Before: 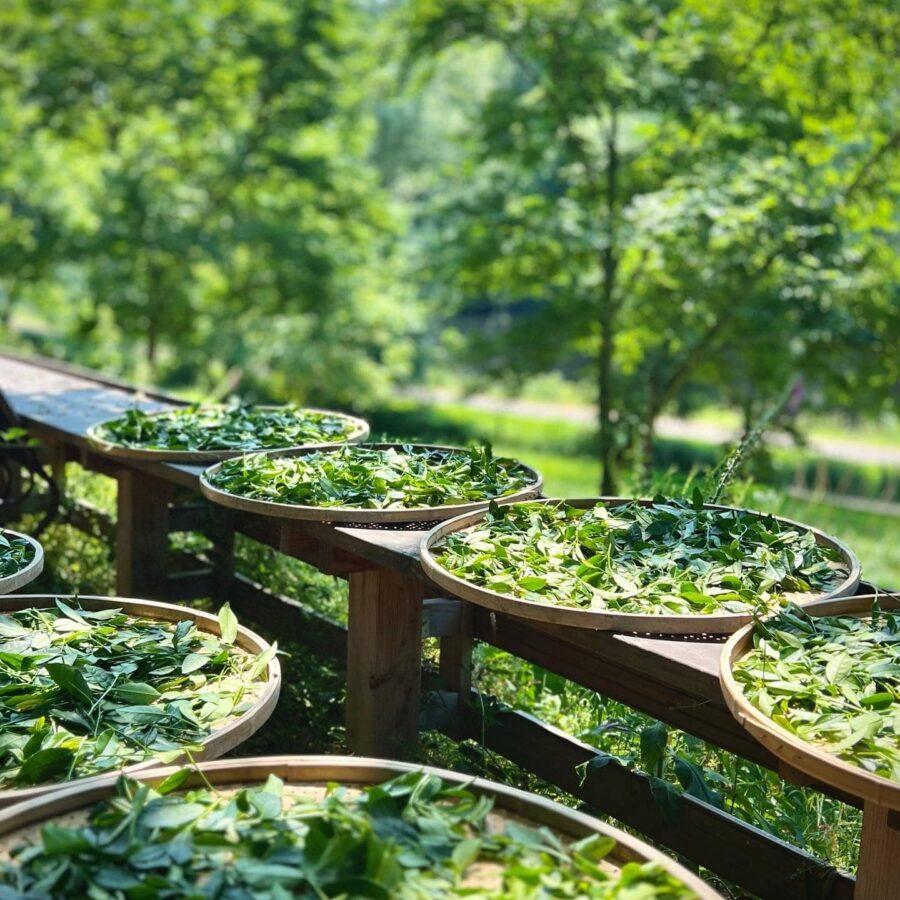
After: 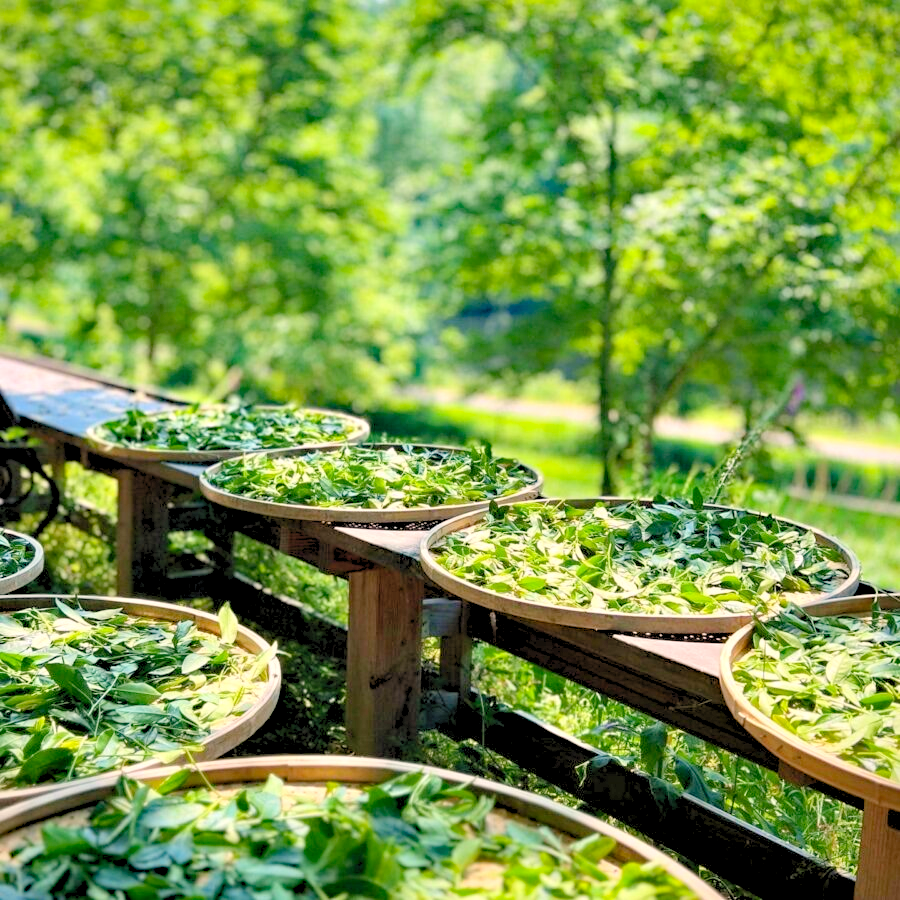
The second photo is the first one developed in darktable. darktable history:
haze removal: strength 0.286, distance 0.255, compatibility mode true
color correction: highlights a* 5.93, highlights b* 4.68
levels: levels [0.072, 0.414, 0.976]
